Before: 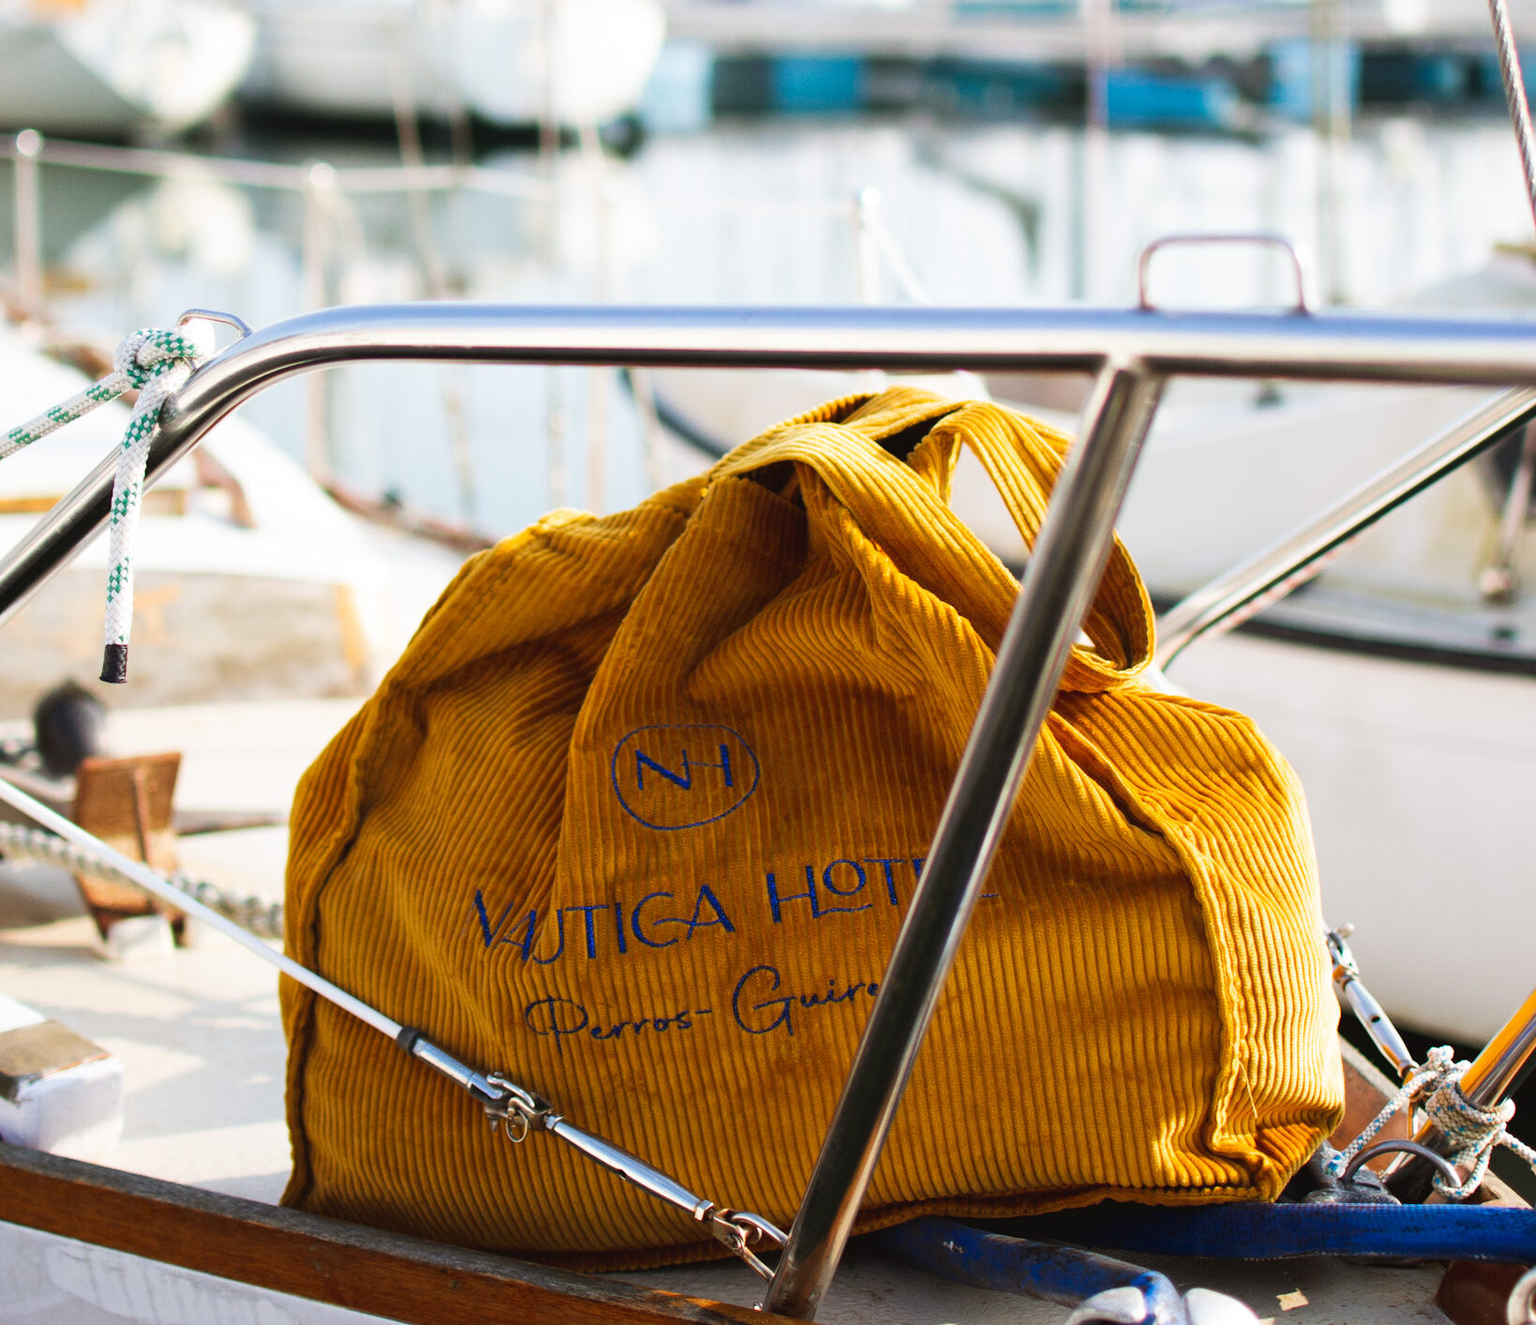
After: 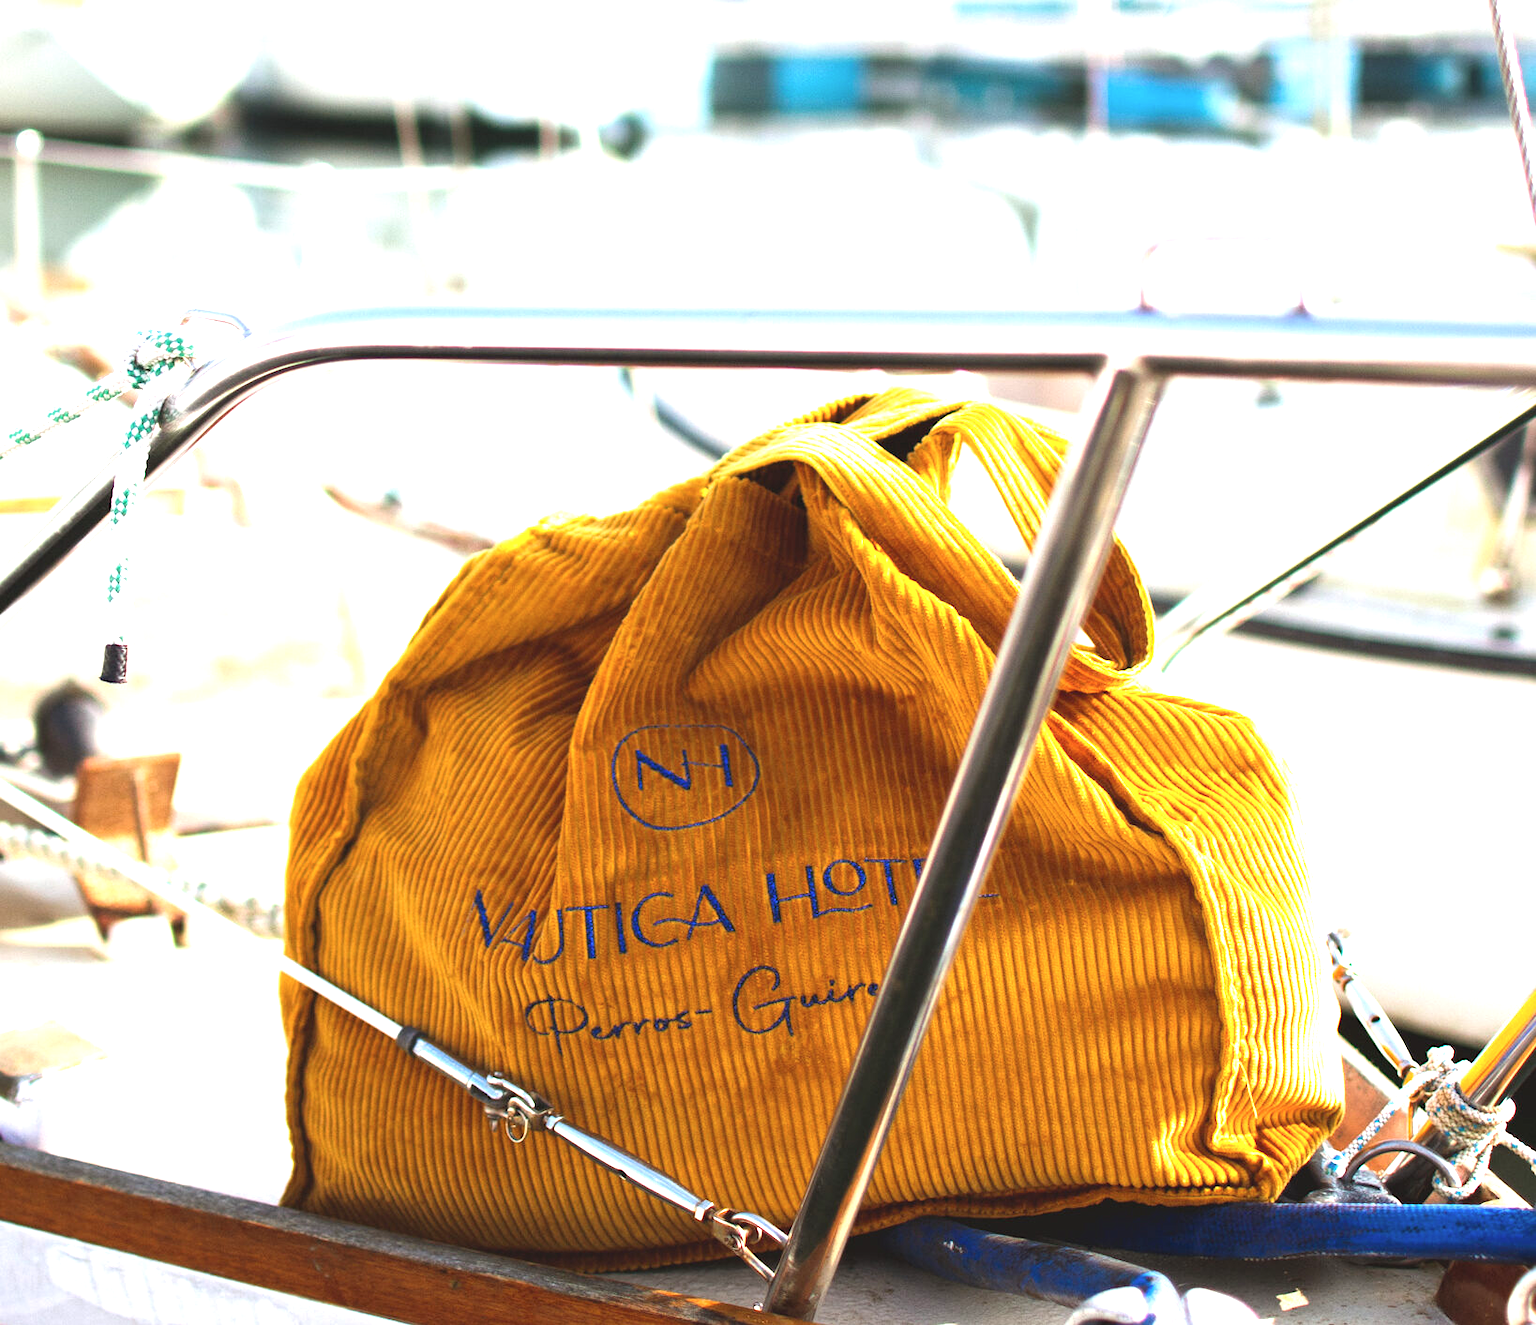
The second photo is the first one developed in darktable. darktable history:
exposure: black level correction -0.002, exposure 1.108 EV, compensate exposure bias true, compensate highlight preservation false
contrast brightness saturation: contrast 0.007, saturation -0.047
